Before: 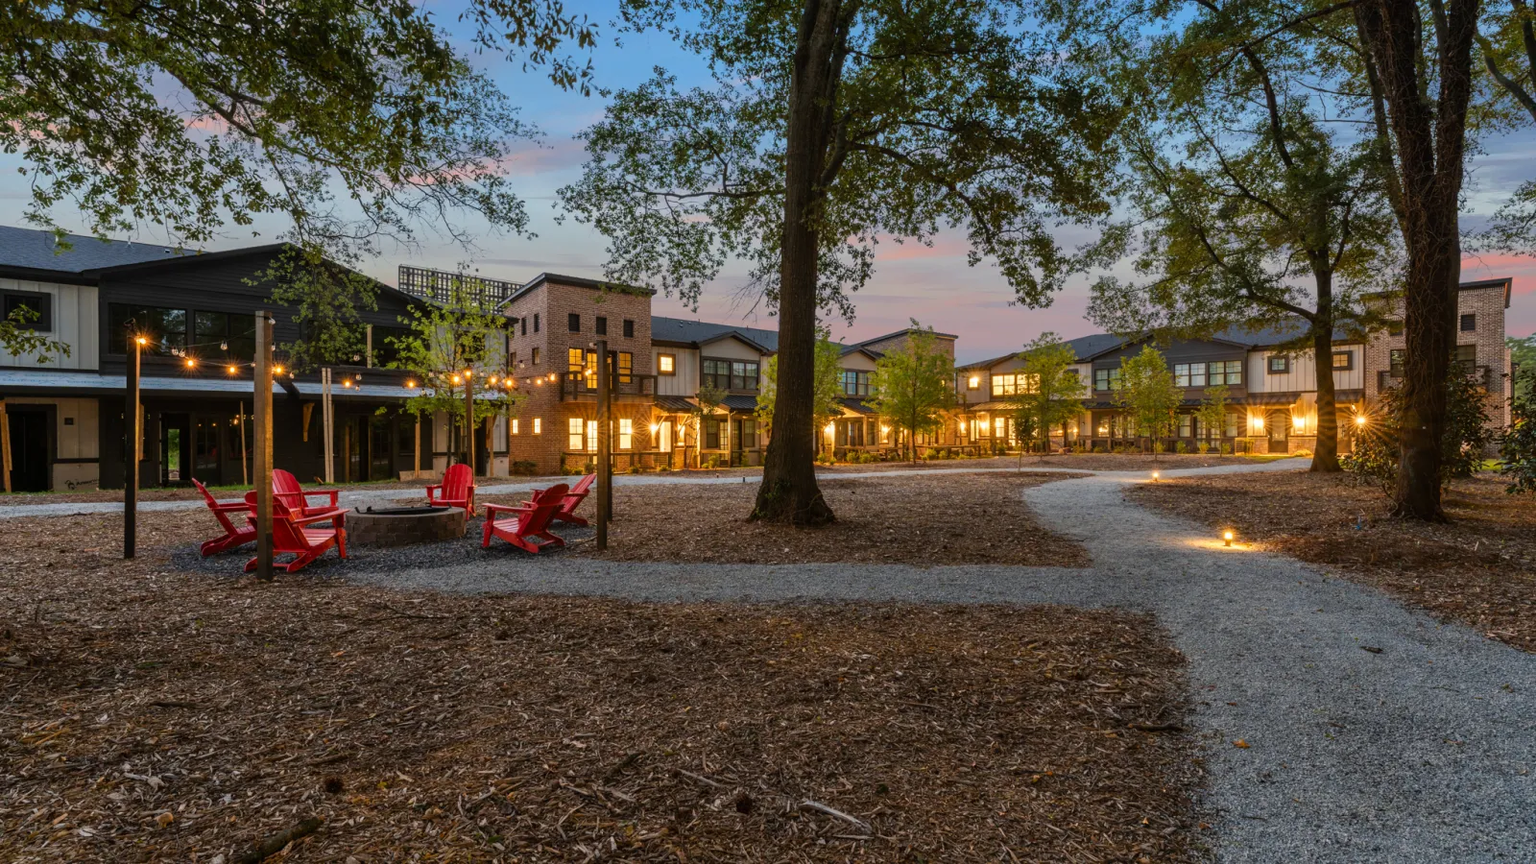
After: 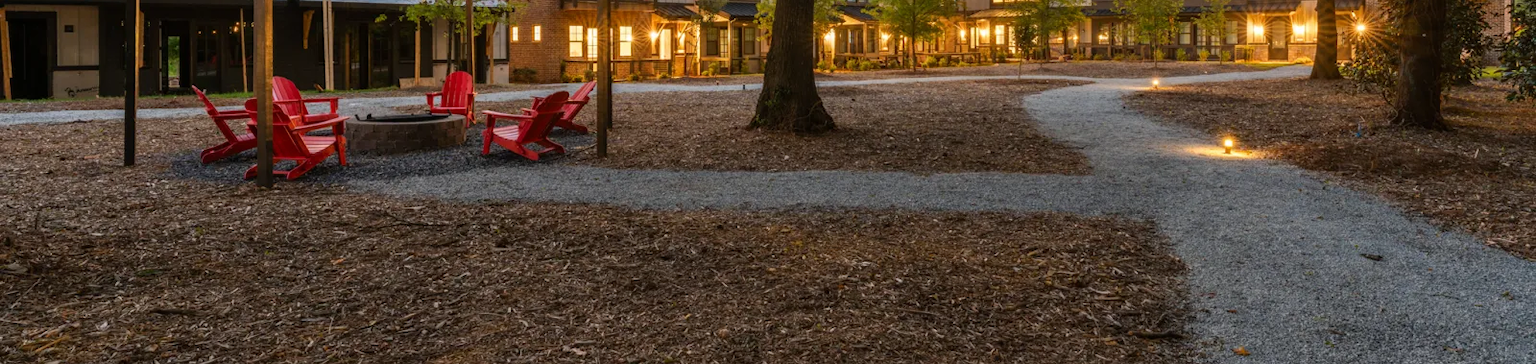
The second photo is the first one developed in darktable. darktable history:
crop: top 45.476%, bottom 12.251%
